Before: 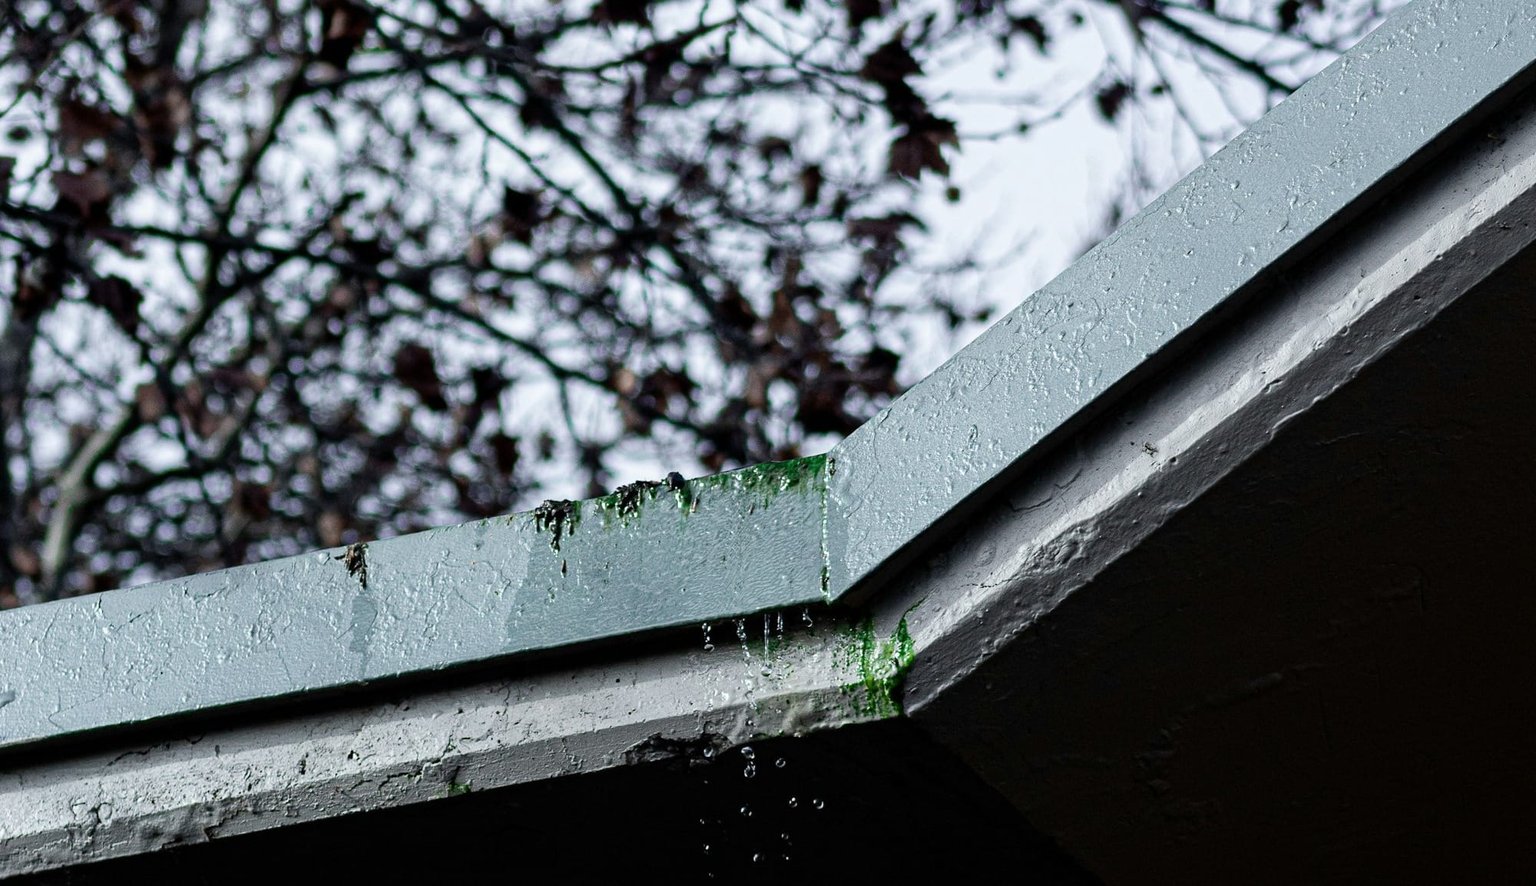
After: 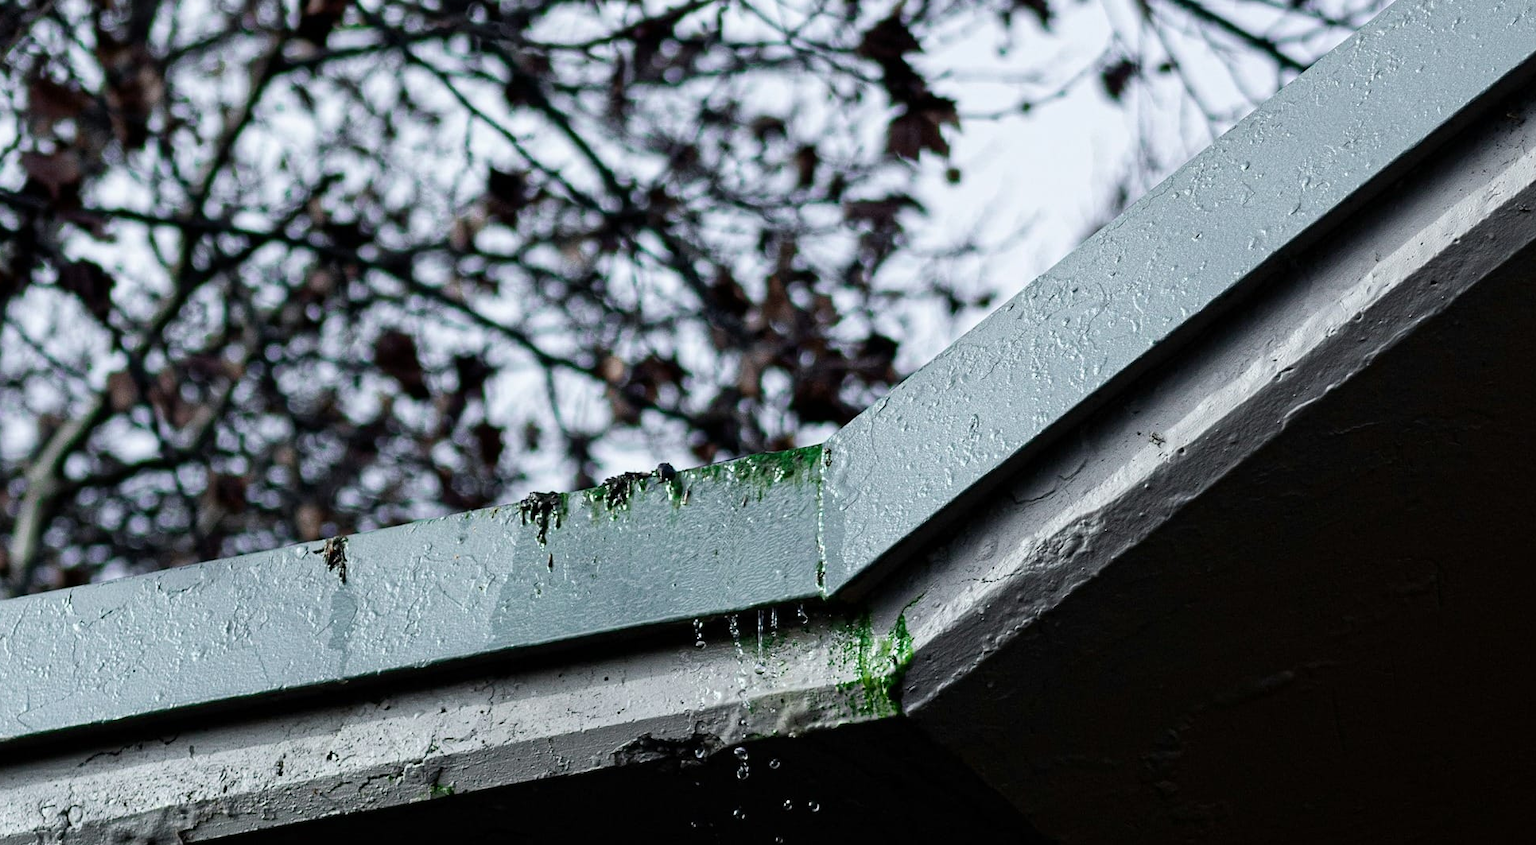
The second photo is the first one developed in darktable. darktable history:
crop: left 2.107%, top 2.814%, right 1.246%, bottom 4.871%
